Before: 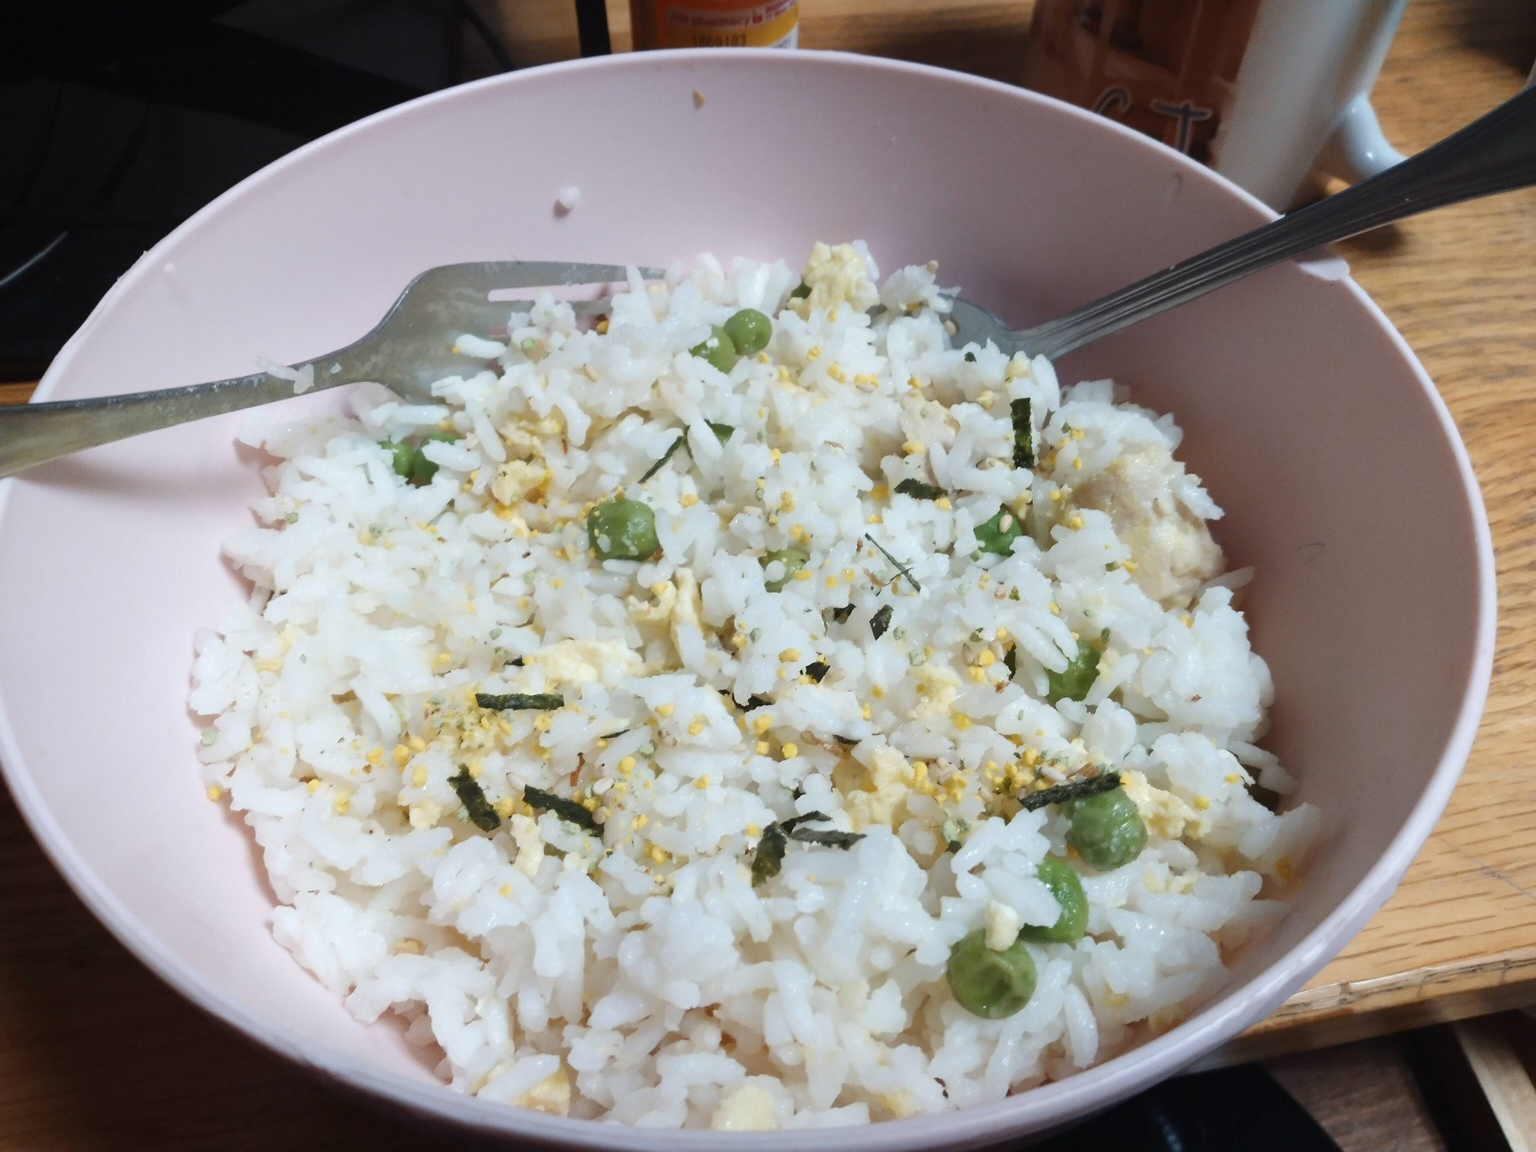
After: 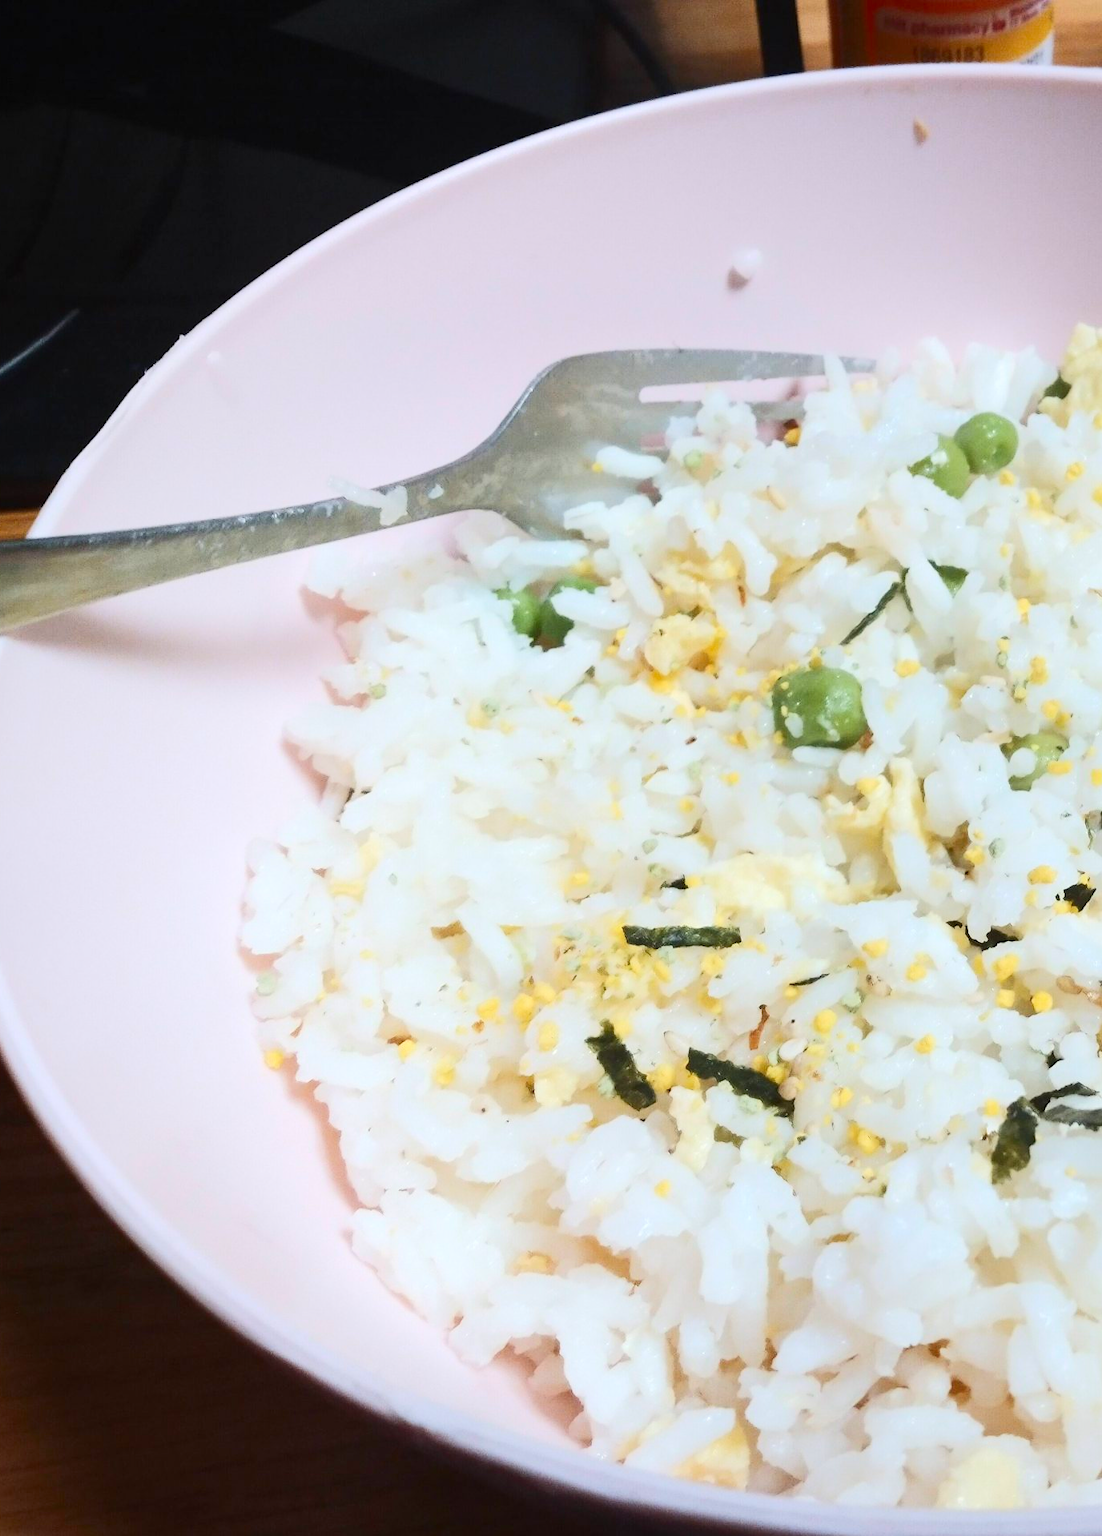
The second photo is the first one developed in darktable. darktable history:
base curve: curves: ch0 [(0, 0) (0.262, 0.32) (0.722, 0.705) (1, 1)]
crop: left 0.587%, right 45.588%, bottom 0.086%
contrast brightness saturation: contrast 0.23, brightness 0.1, saturation 0.29
